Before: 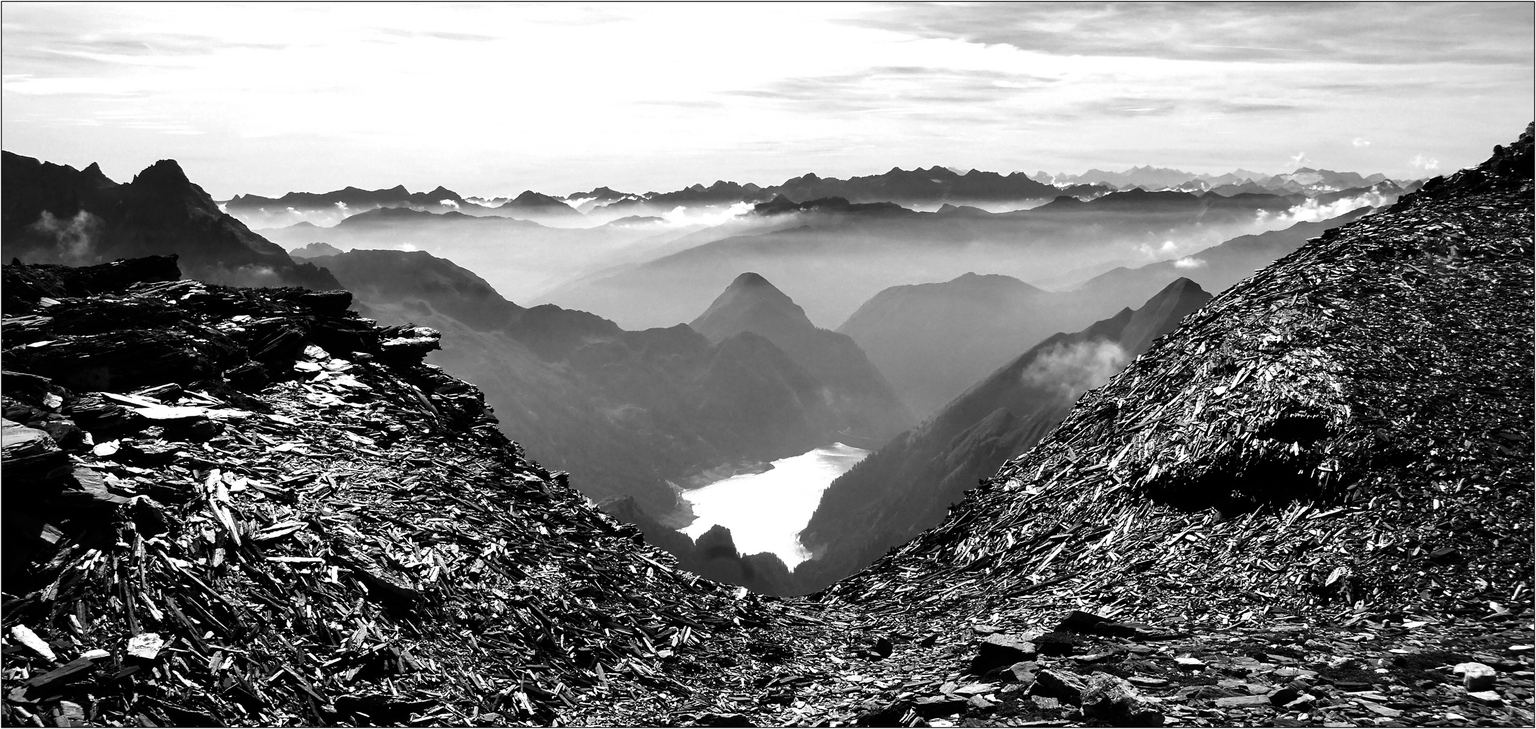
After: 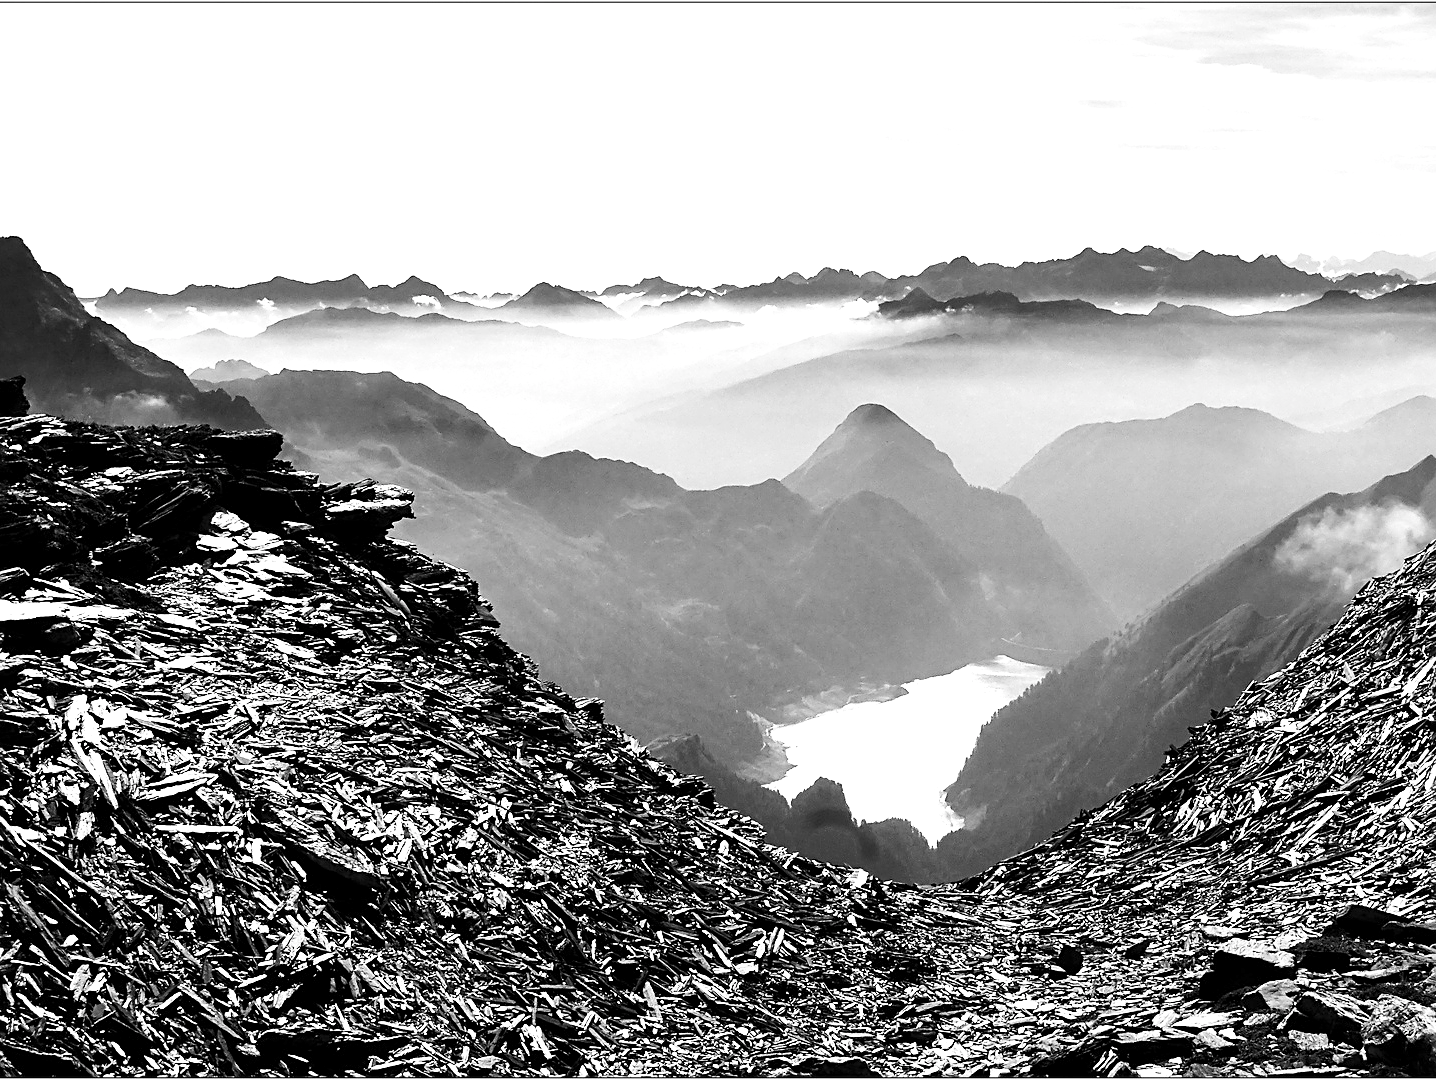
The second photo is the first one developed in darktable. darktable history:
exposure: black level correction 0.001, exposure 0.499 EV, compensate highlight preservation false
crop: left 10.53%, right 26.322%
contrast brightness saturation: contrast 0.199, brightness 0.158, saturation 0.229
sharpen: on, module defaults
